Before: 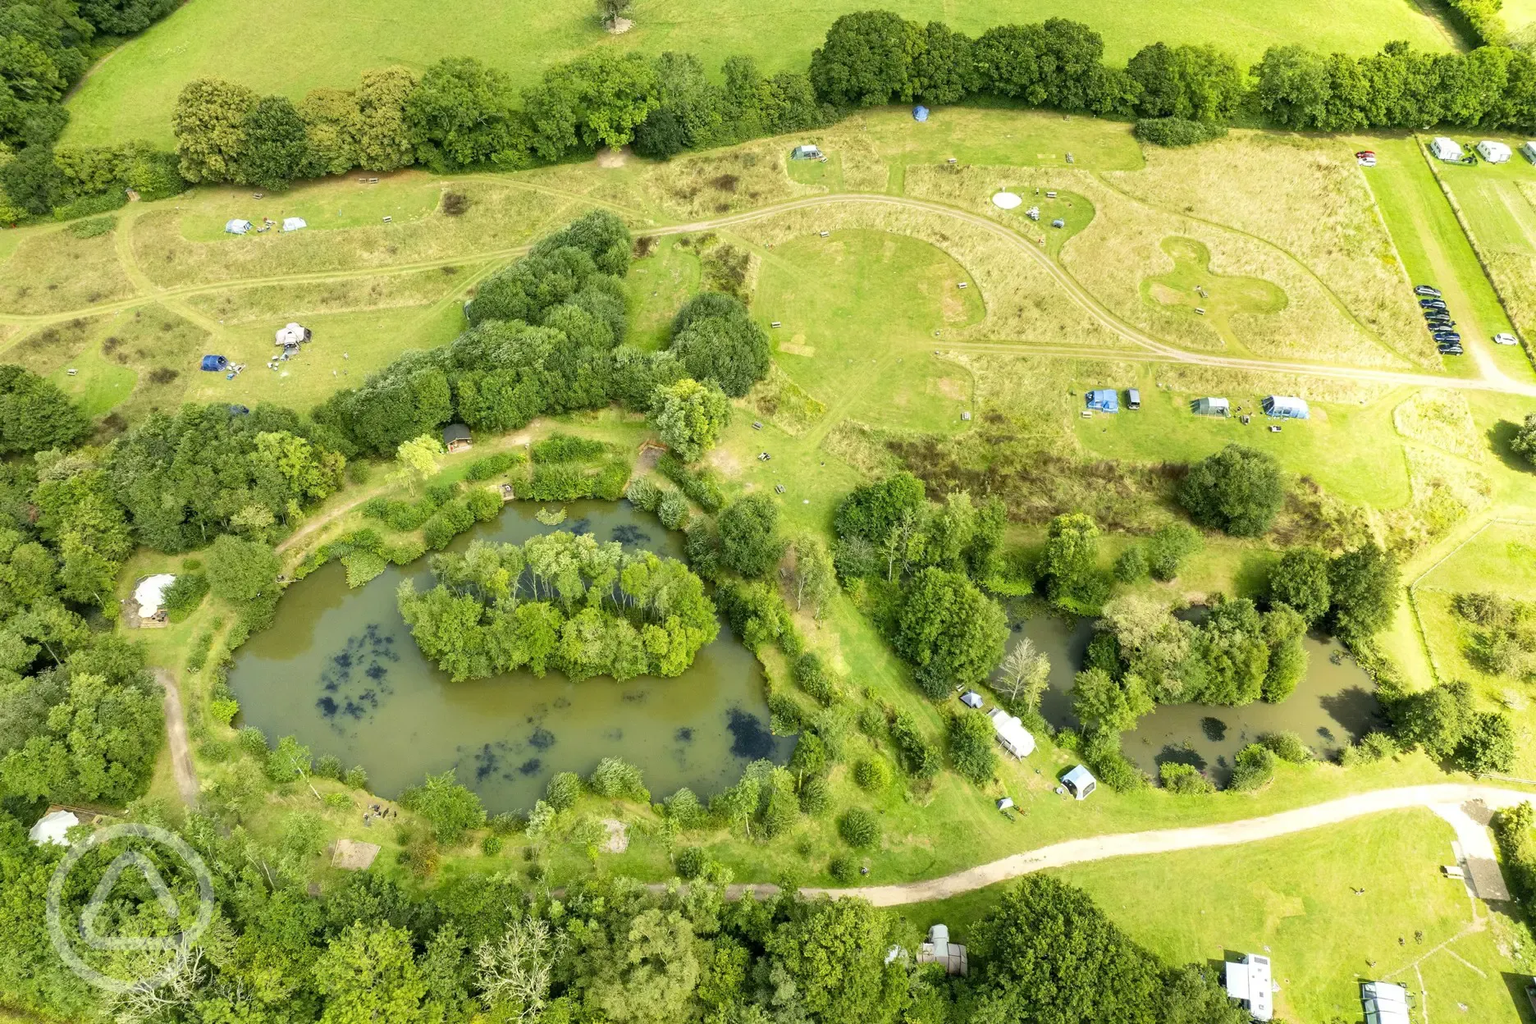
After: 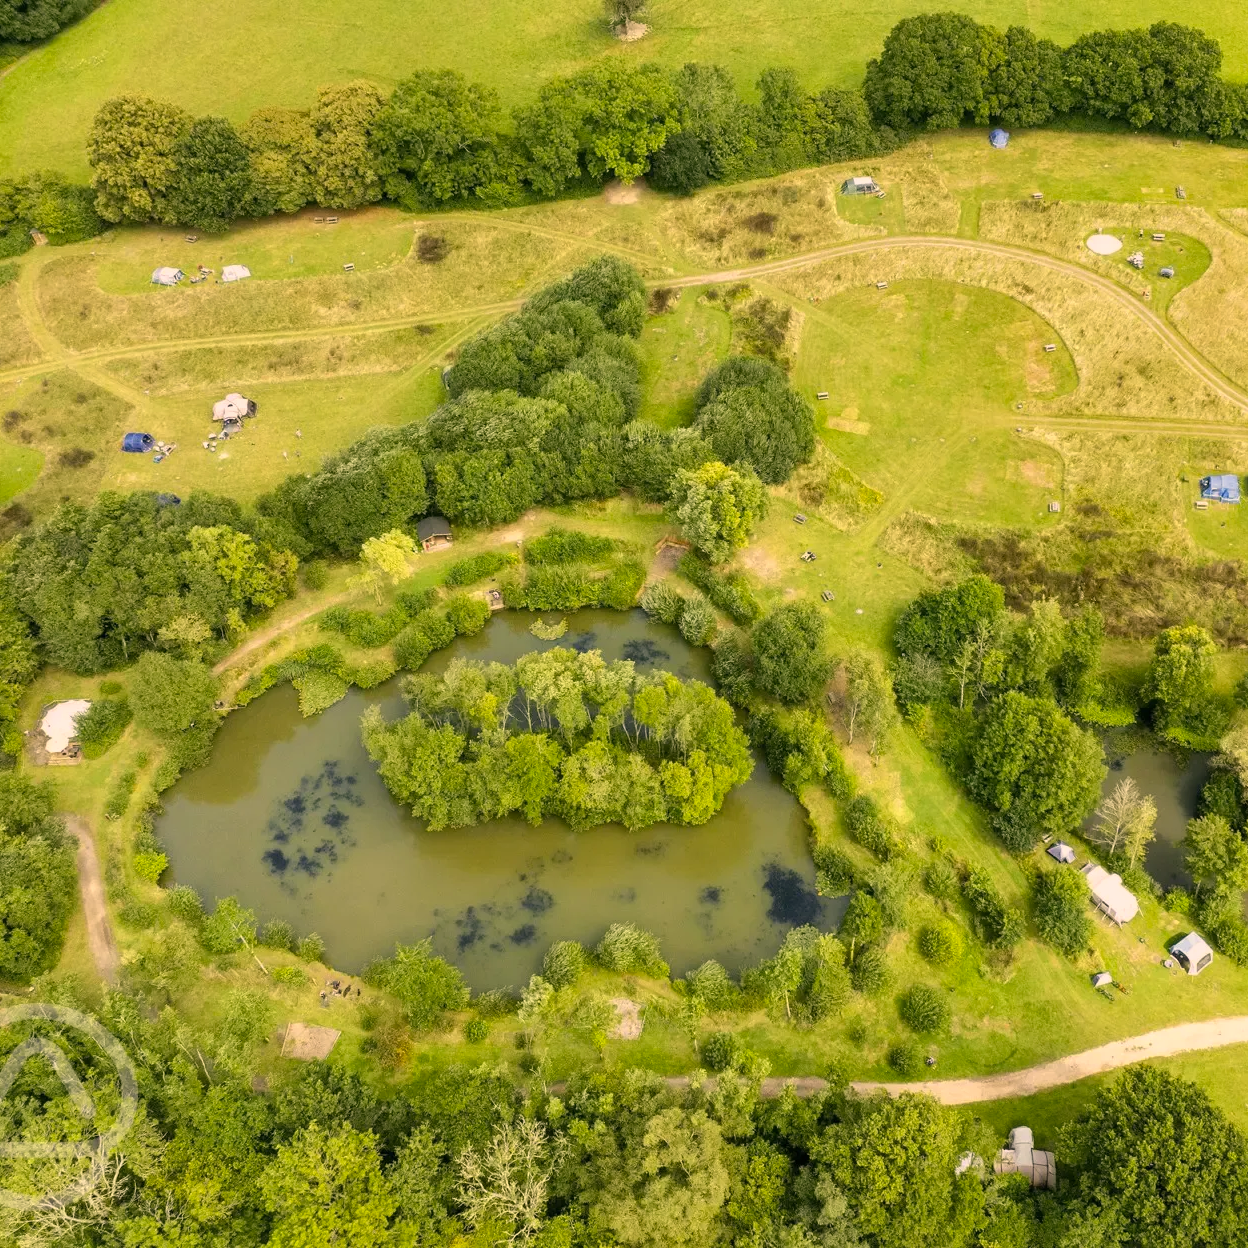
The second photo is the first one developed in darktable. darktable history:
crop and rotate: left 6.617%, right 26.717%
color correction: highlights a* 11.96, highlights b* 11.58
shadows and highlights: shadows 25, white point adjustment -3, highlights -30
